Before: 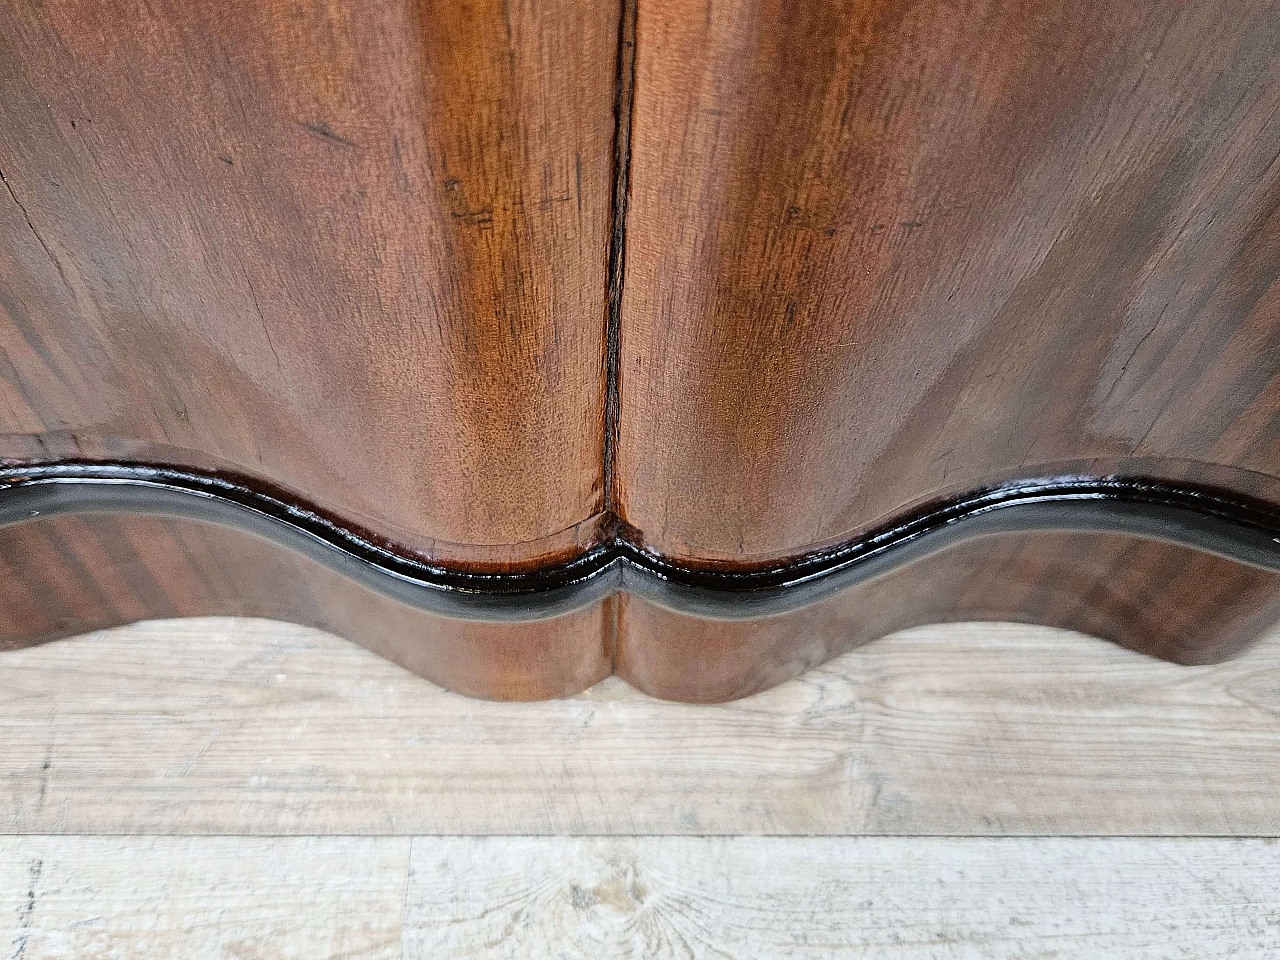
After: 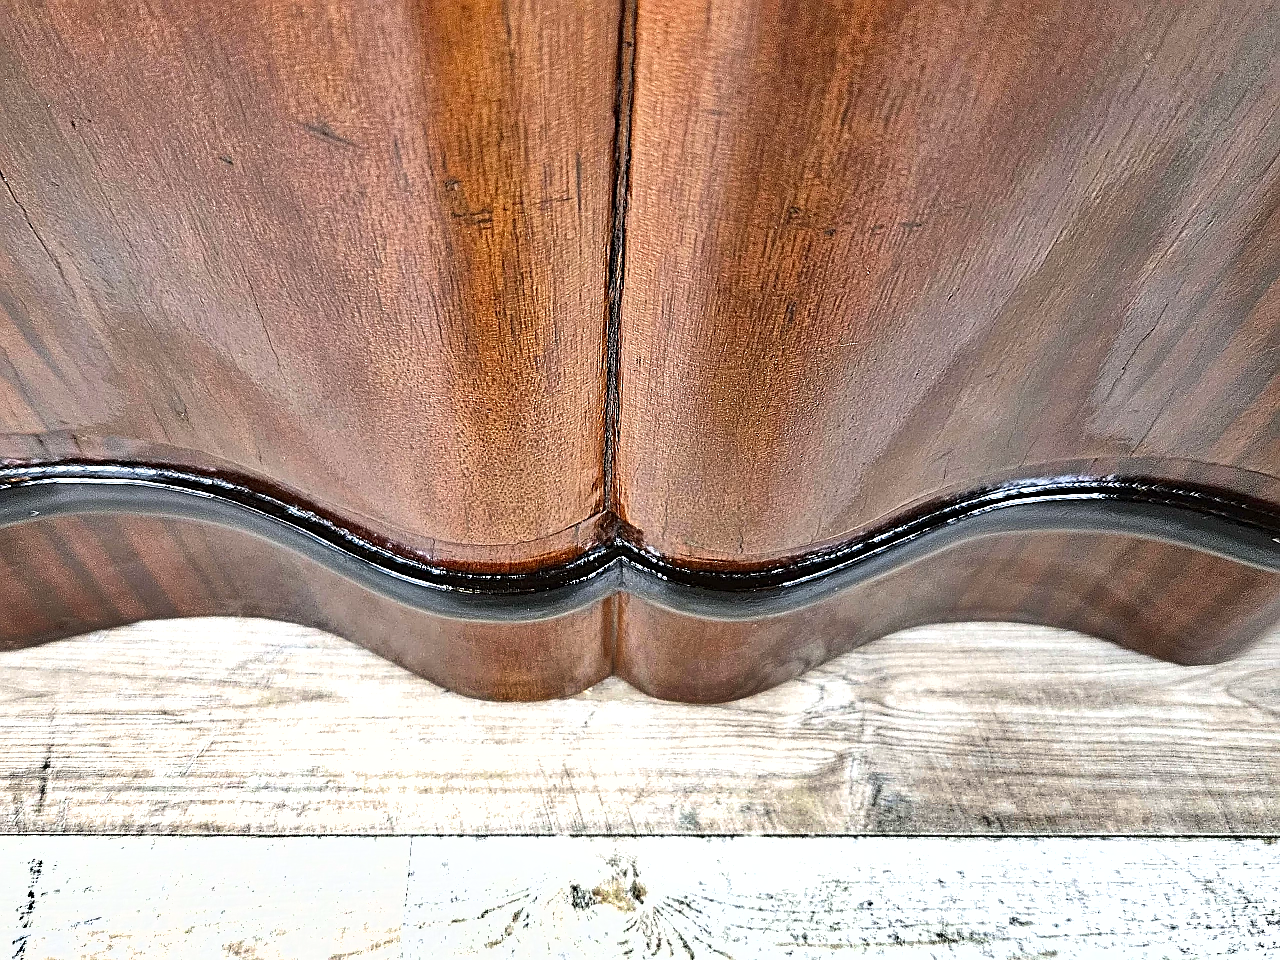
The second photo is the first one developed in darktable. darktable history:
exposure: exposure 0.608 EV, compensate highlight preservation false
shadows and highlights: white point adjustment 0.087, highlights -70.18, soften with gaussian
sharpen: on, module defaults
